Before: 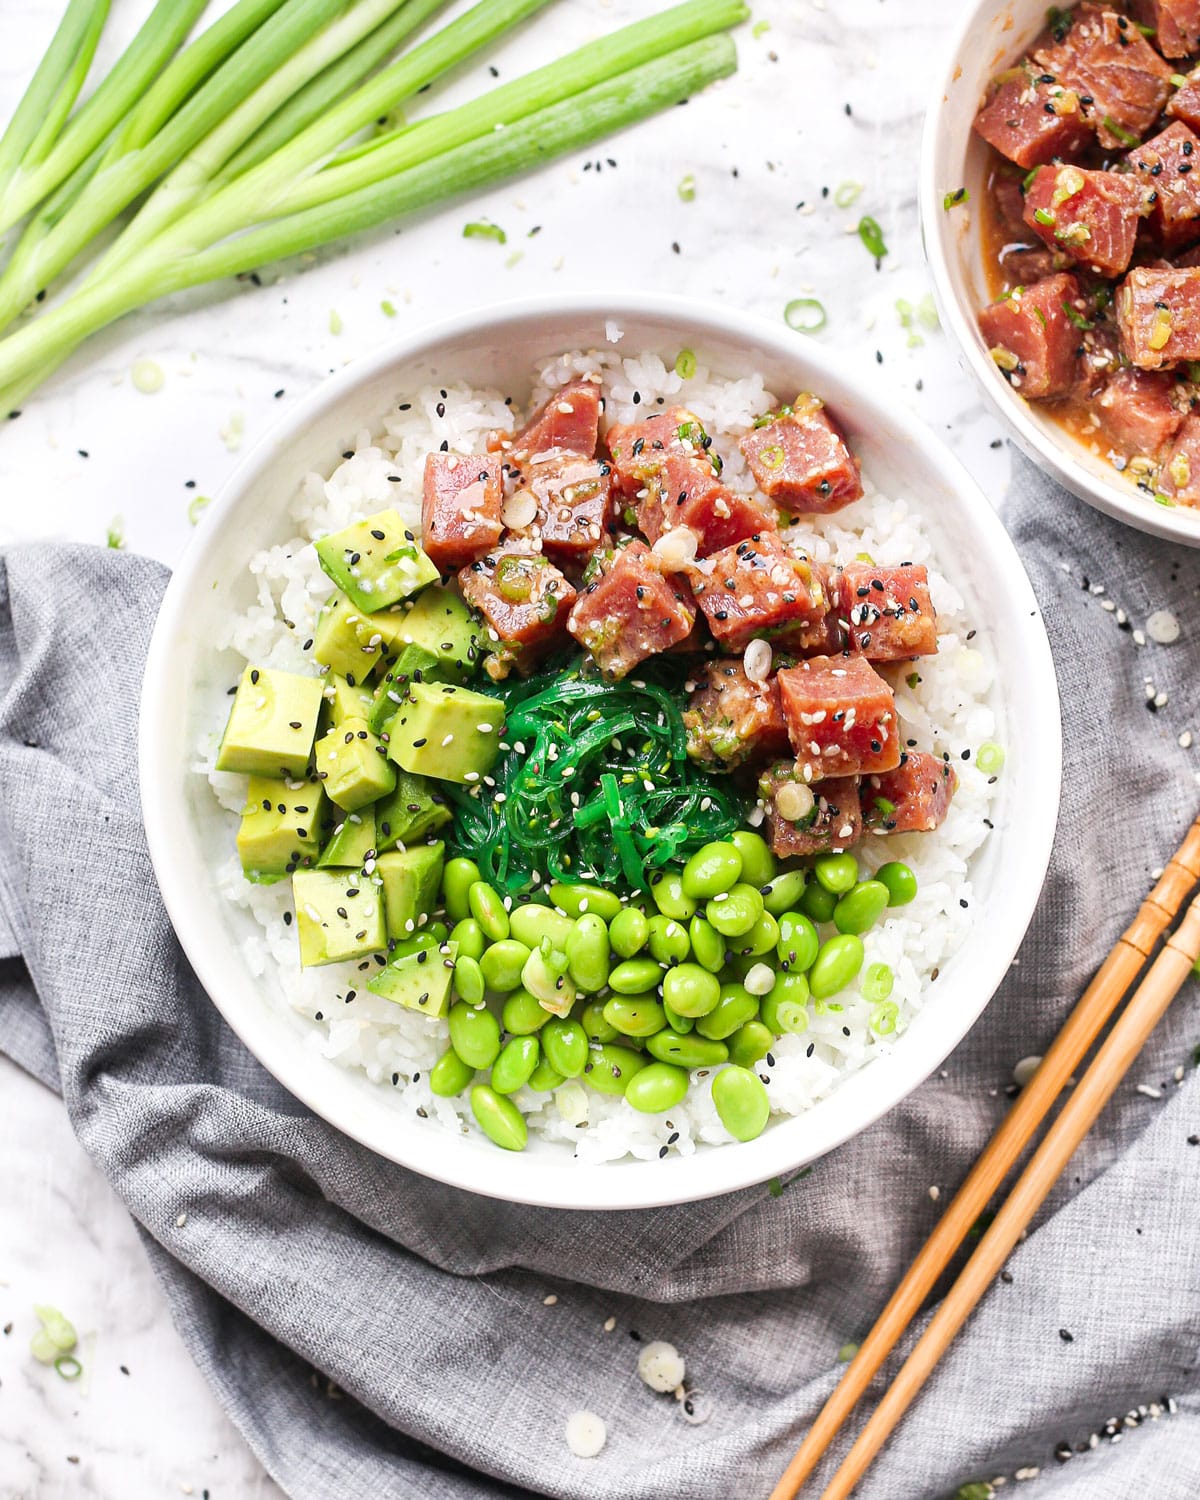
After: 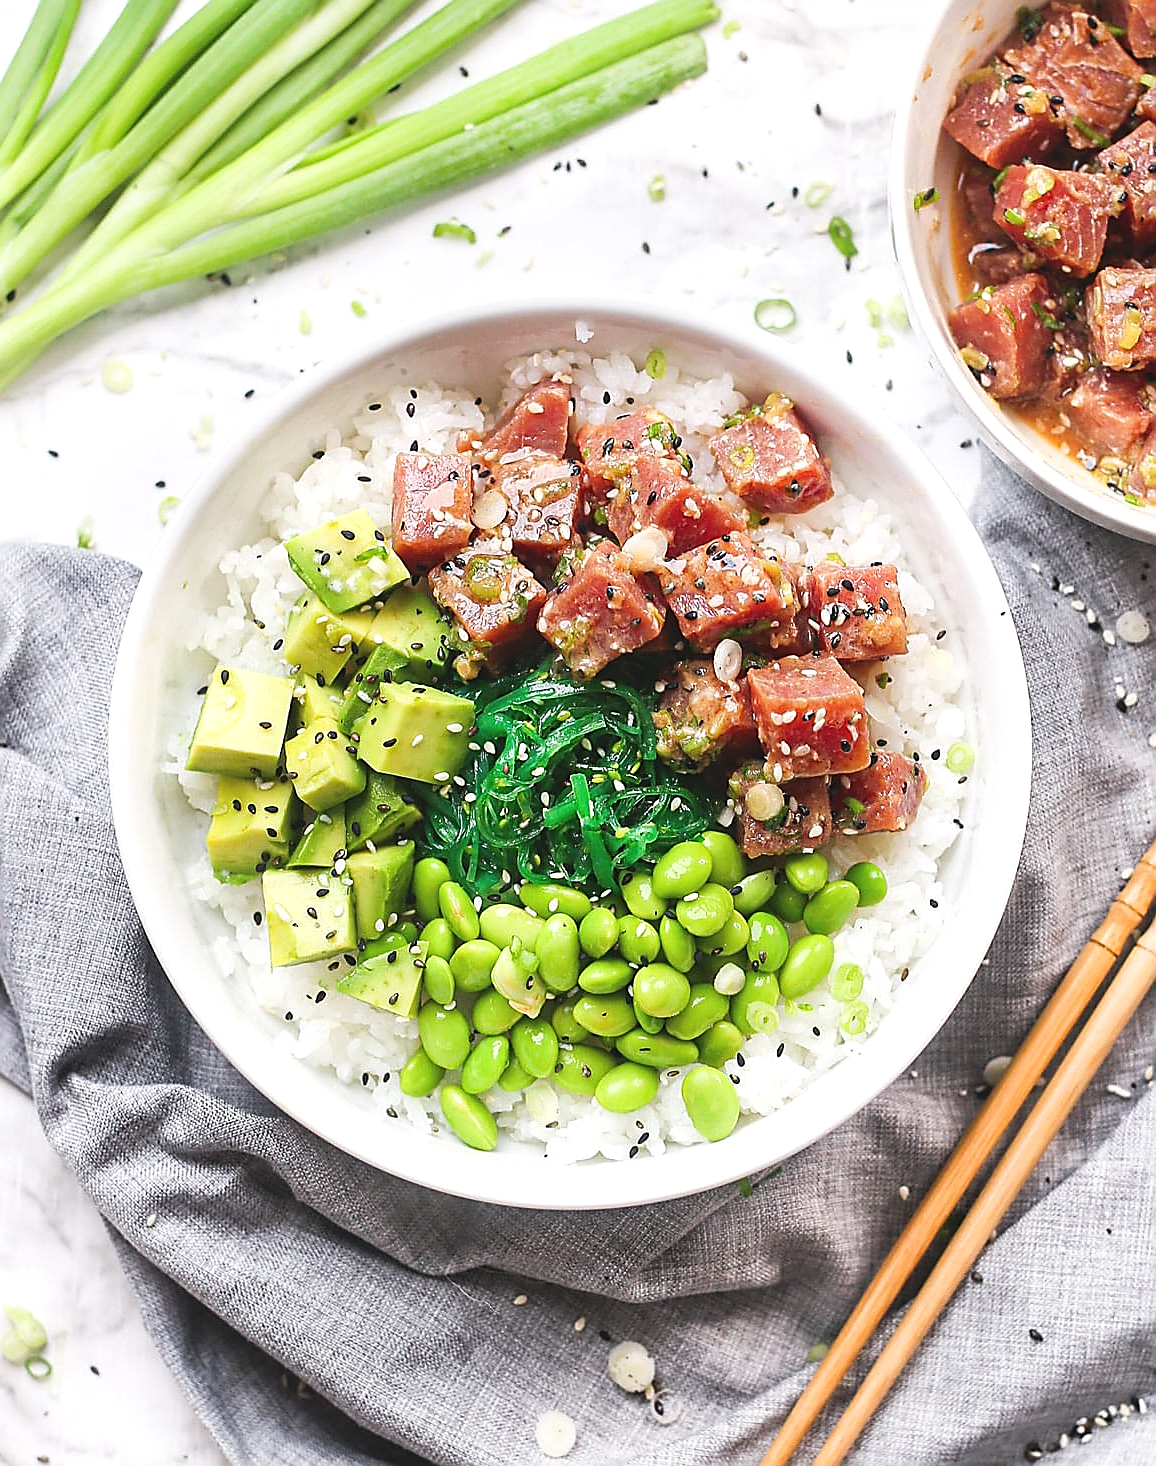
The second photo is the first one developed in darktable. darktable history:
sharpen: radius 1.4, amount 1.25, threshold 0.7
crop and rotate: left 2.536%, right 1.107%, bottom 2.246%
exposure: black level correction -0.008, exposure 0.067 EV, compensate highlight preservation false
